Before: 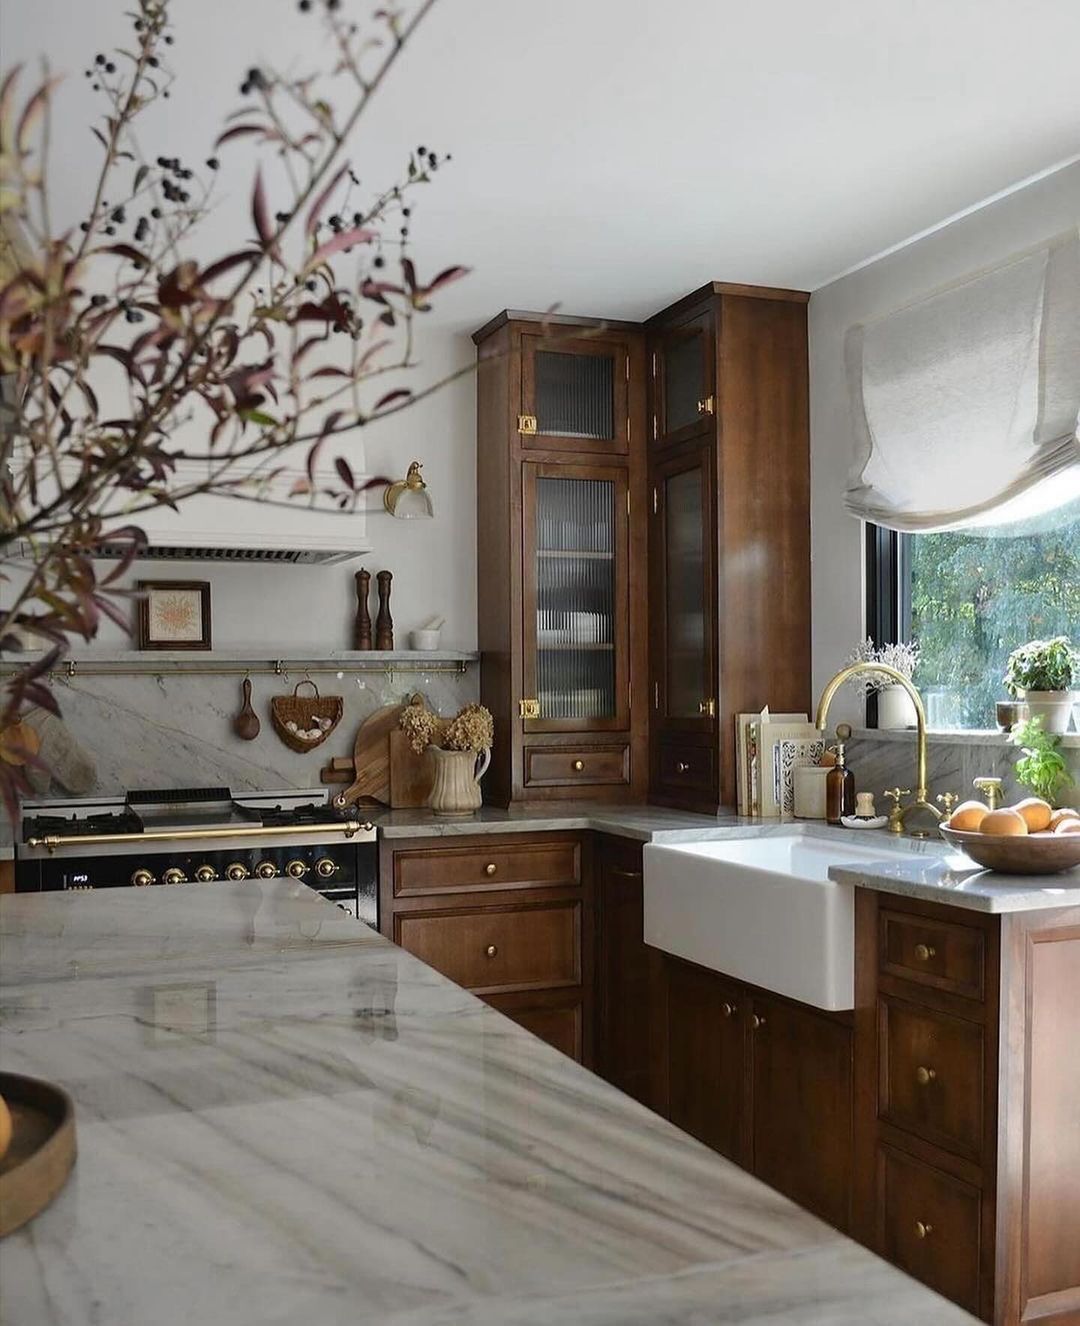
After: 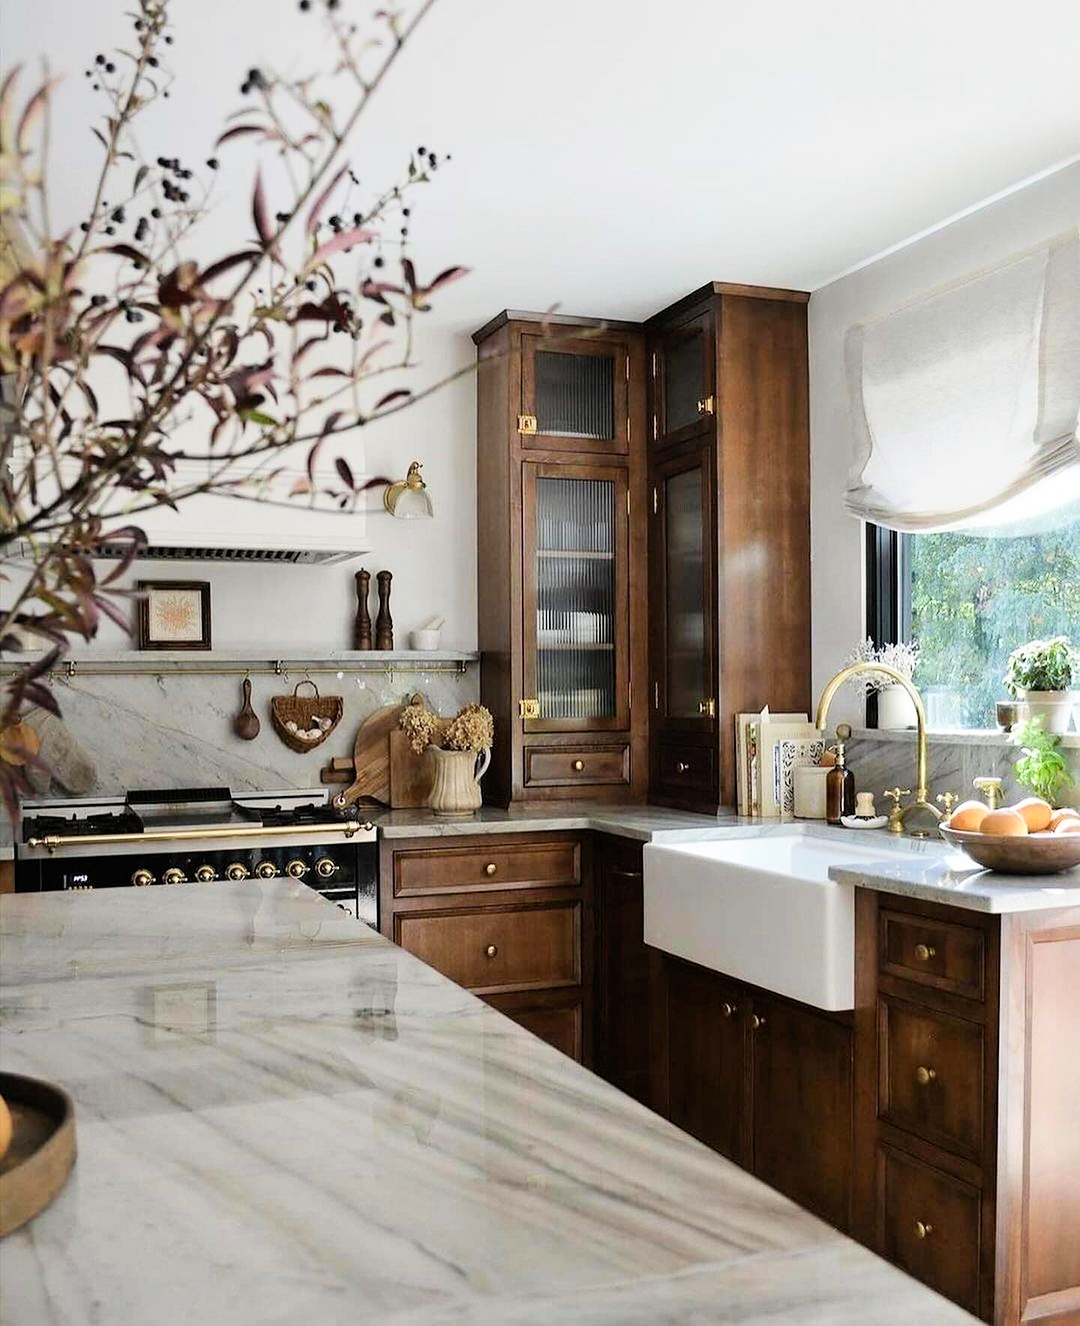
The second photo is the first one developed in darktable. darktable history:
filmic rgb: black relative exposure -7.65 EV, white relative exposure 4.56 EV, hardness 3.61, contrast 1.057
tone curve: curves: ch0 [(0, 0) (0.003, 0.003) (0.011, 0.012) (0.025, 0.026) (0.044, 0.047) (0.069, 0.073) (0.1, 0.105) (0.136, 0.143) (0.177, 0.187) (0.224, 0.237) (0.277, 0.293) (0.335, 0.354) (0.399, 0.422) (0.468, 0.495) (0.543, 0.574) (0.623, 0.659) (0.709, 0.749) (0.801, 0.846) (0.898, 0.932) (1, 1)], preserve colors none
levels: mode automatic, levels [0.008, 0.318, 0.836]
exposure: exposure 0.509 EV, compensate highlight preservation false
